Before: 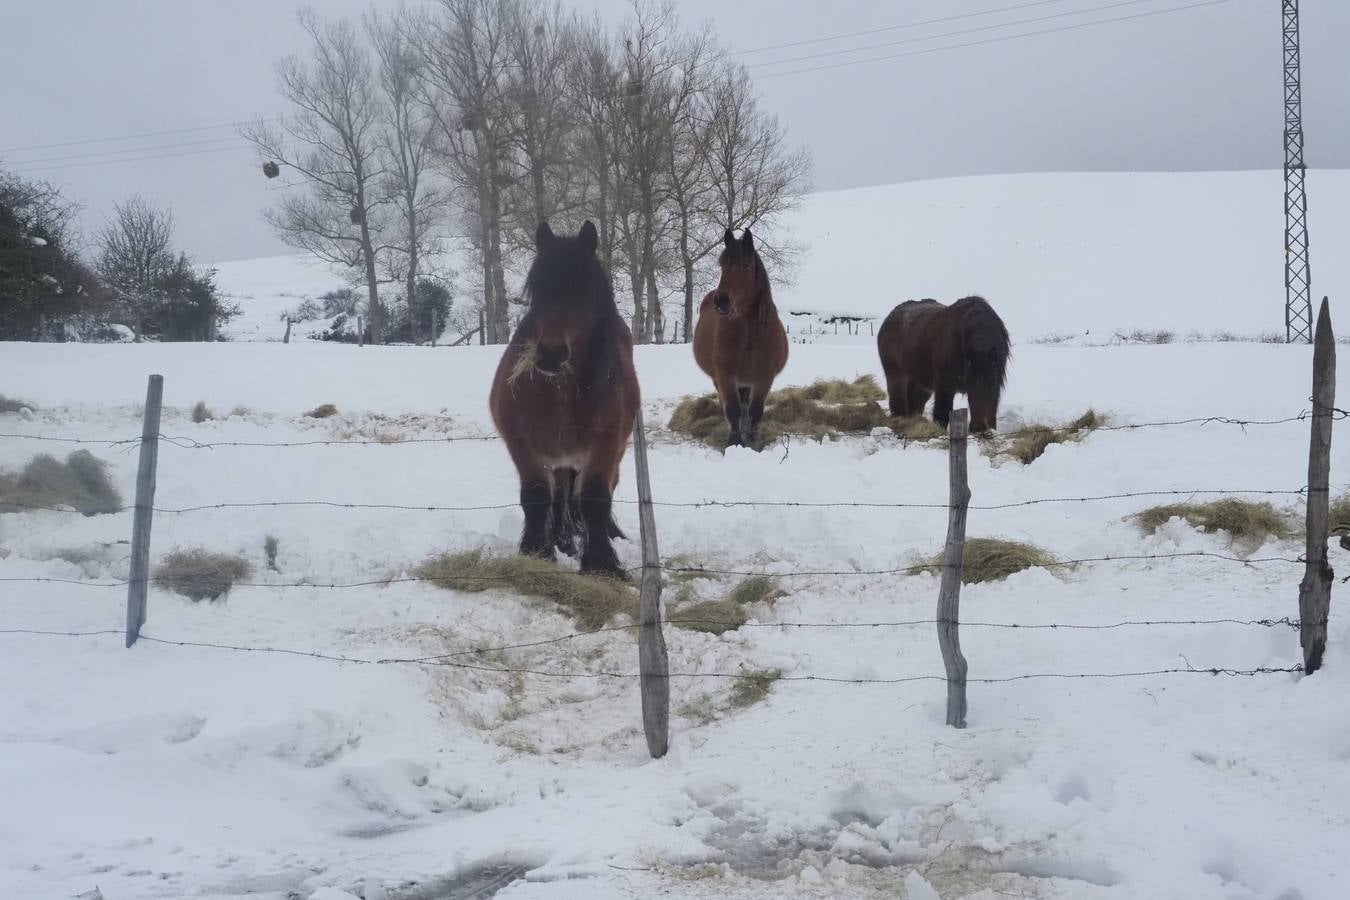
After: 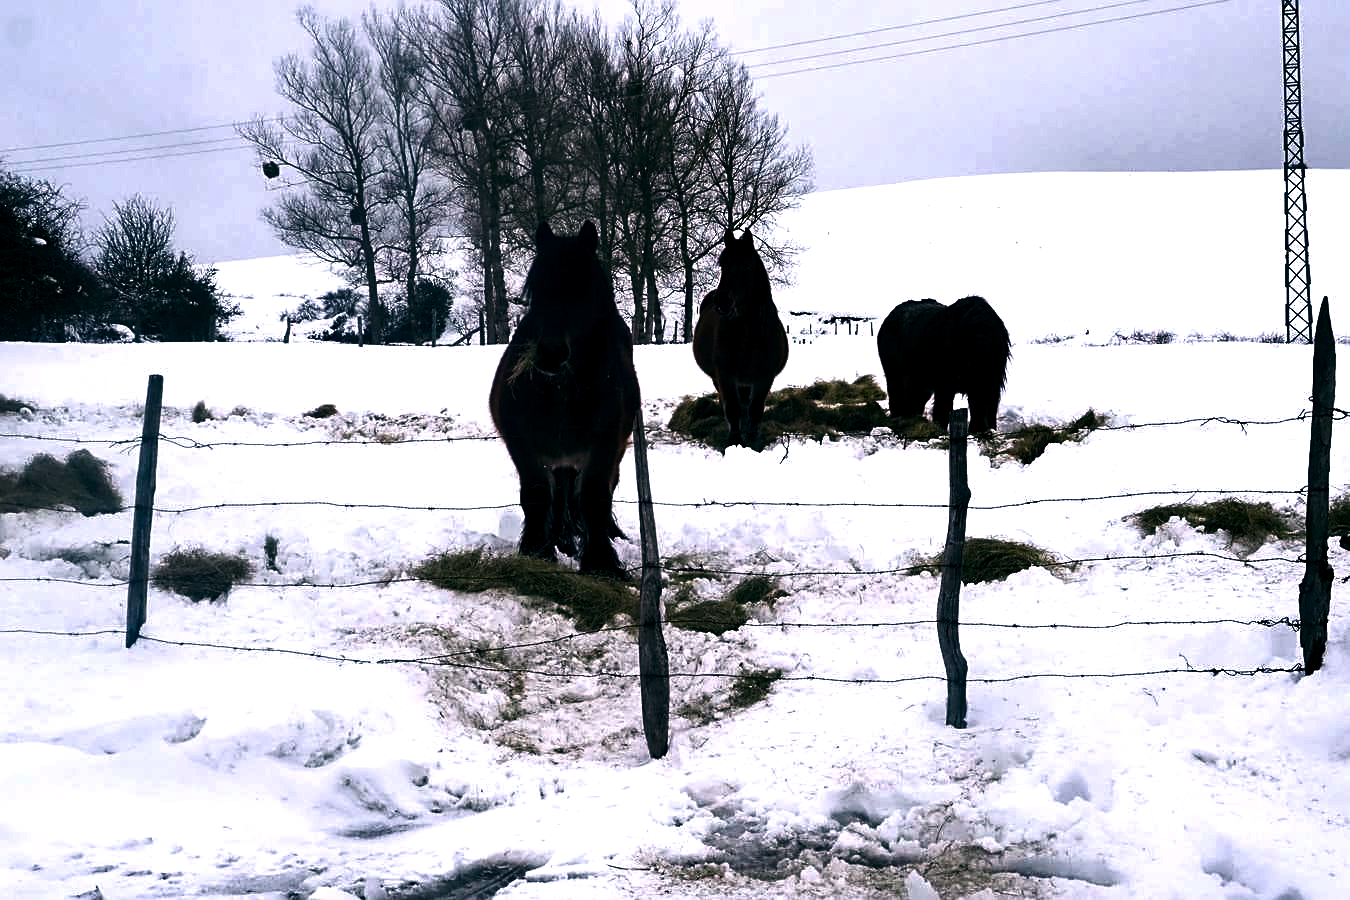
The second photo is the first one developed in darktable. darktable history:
color balance: lift [1.016, 0.983, 1, 1.017], gamma [0.78, 1.018, 1.043, 0.957], gain [0.786, 1.063, 0.937, 1.017], input saturation 118.26%, contrast 13.43%, contrast fulcrum 21.62%, output saturation 82.76%
sharpen: on, module defaults
contrast brightness saturation: contrast 0.24, brightness -0.24, saturation 0.14
levels: levels [0.012, 0.367, 0.697]
local contrast: highlights 100%, shadows 100%, detail 120%, midtone range 0.2
white balance: emerald 1
